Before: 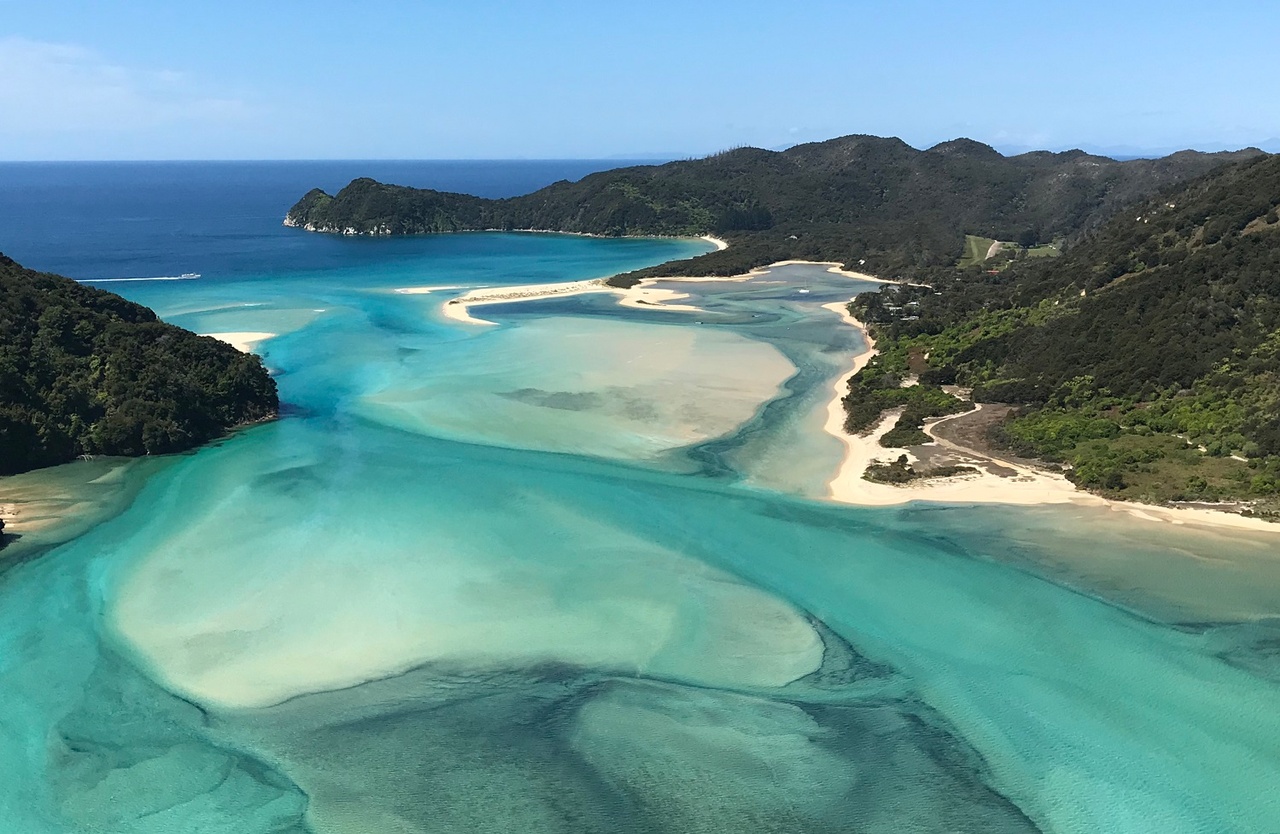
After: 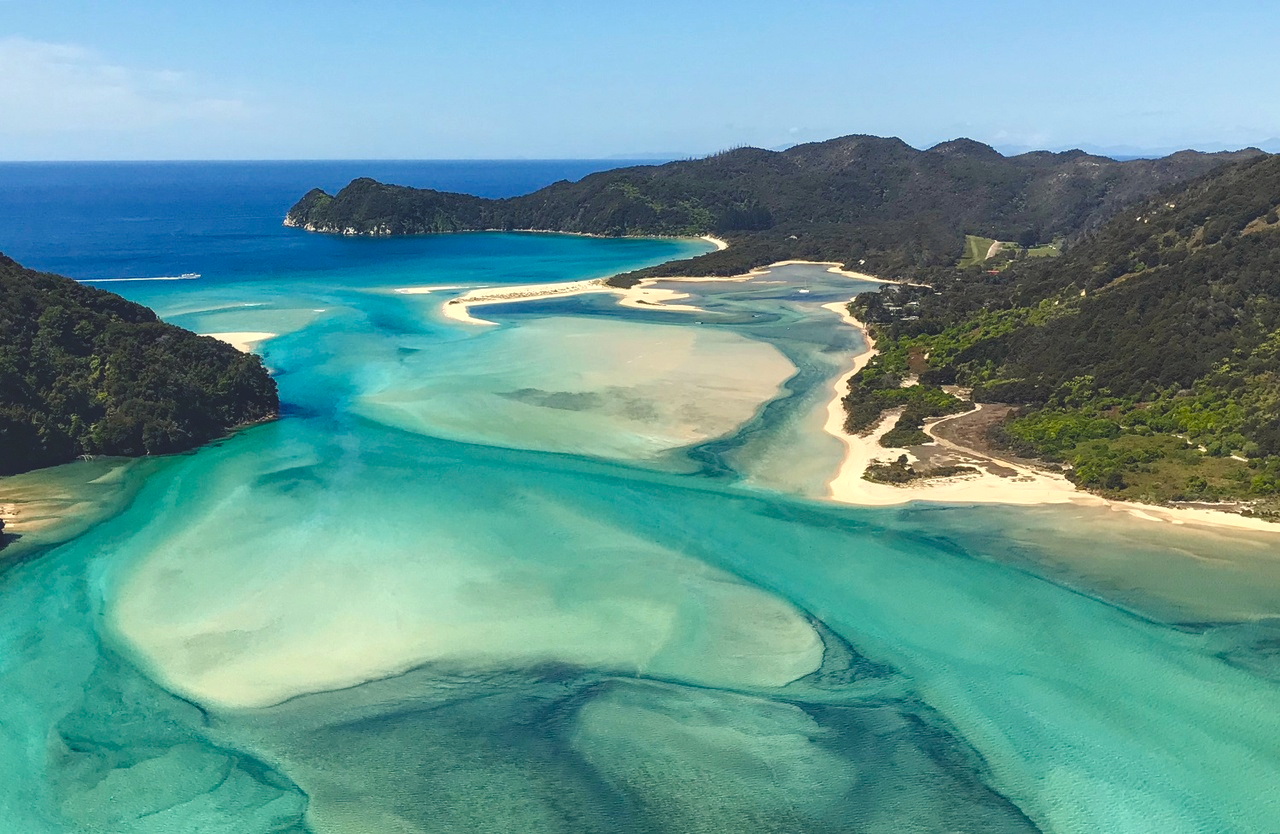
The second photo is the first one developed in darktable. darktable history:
color balance rgb: shadows lift › chroma 3%, shadows lift › hue 280.8°, power › hue 330°, highlights gain › chroma 3%, highlights gain › hue 75.6°, global offset › luminance 2%, perceptual saturation grading › global saturation 20%, perceptual saturation grading › highlights -25%, perceptual saturation grading › shadows 50%, global vibrance 20.33%
local contrast: on, module defaults
